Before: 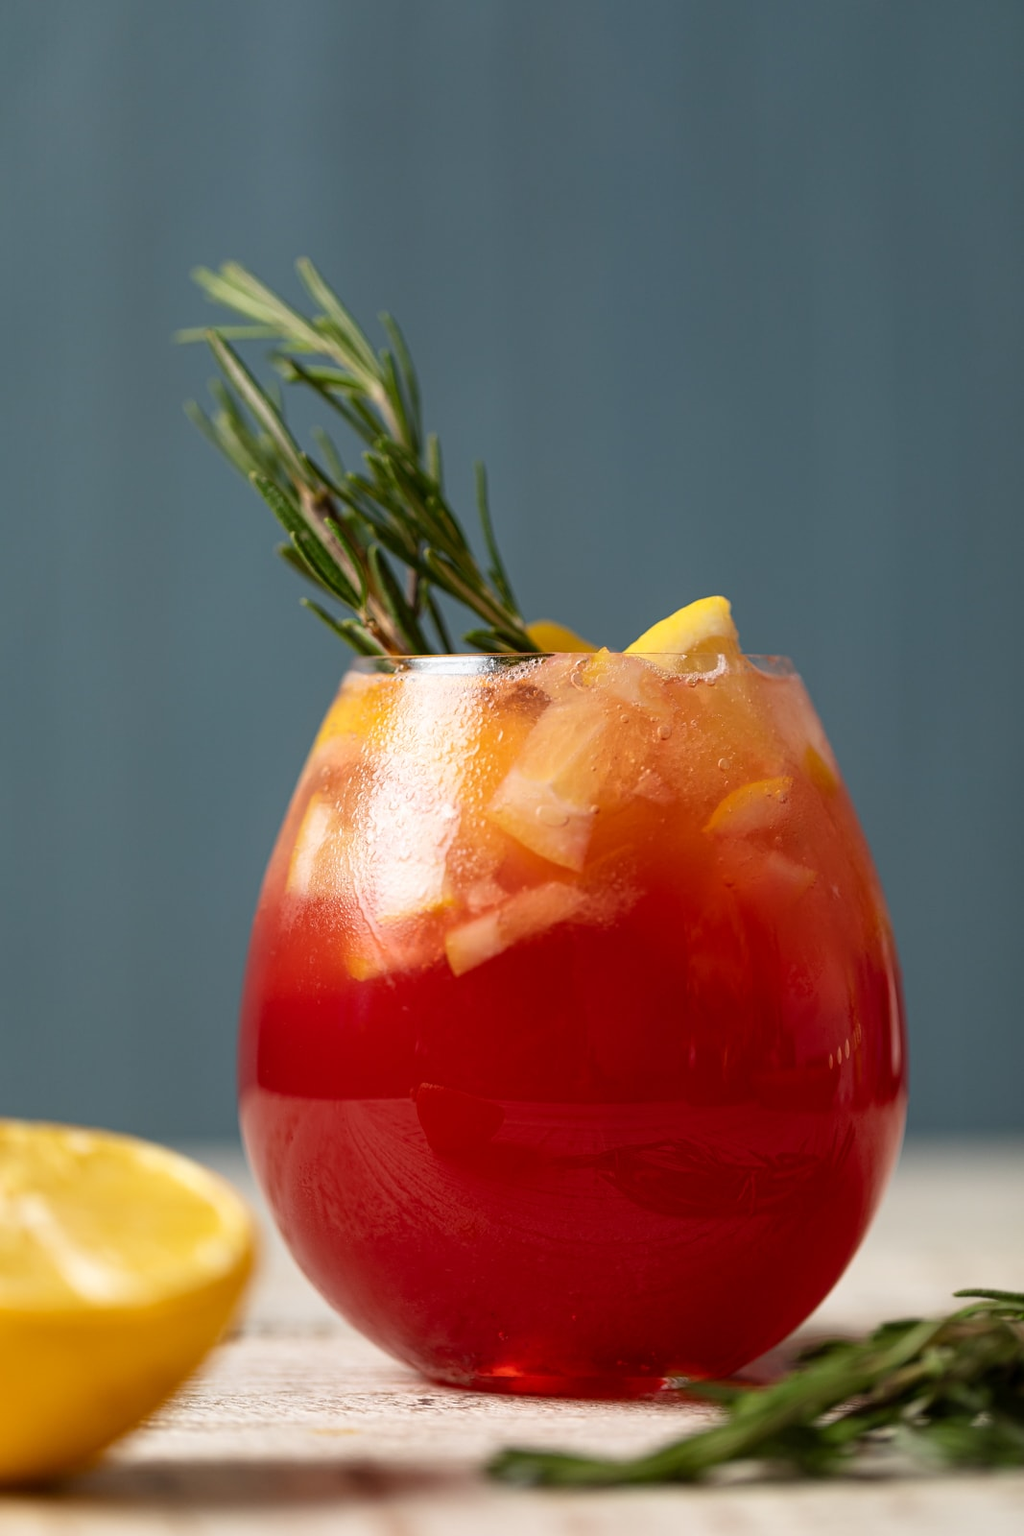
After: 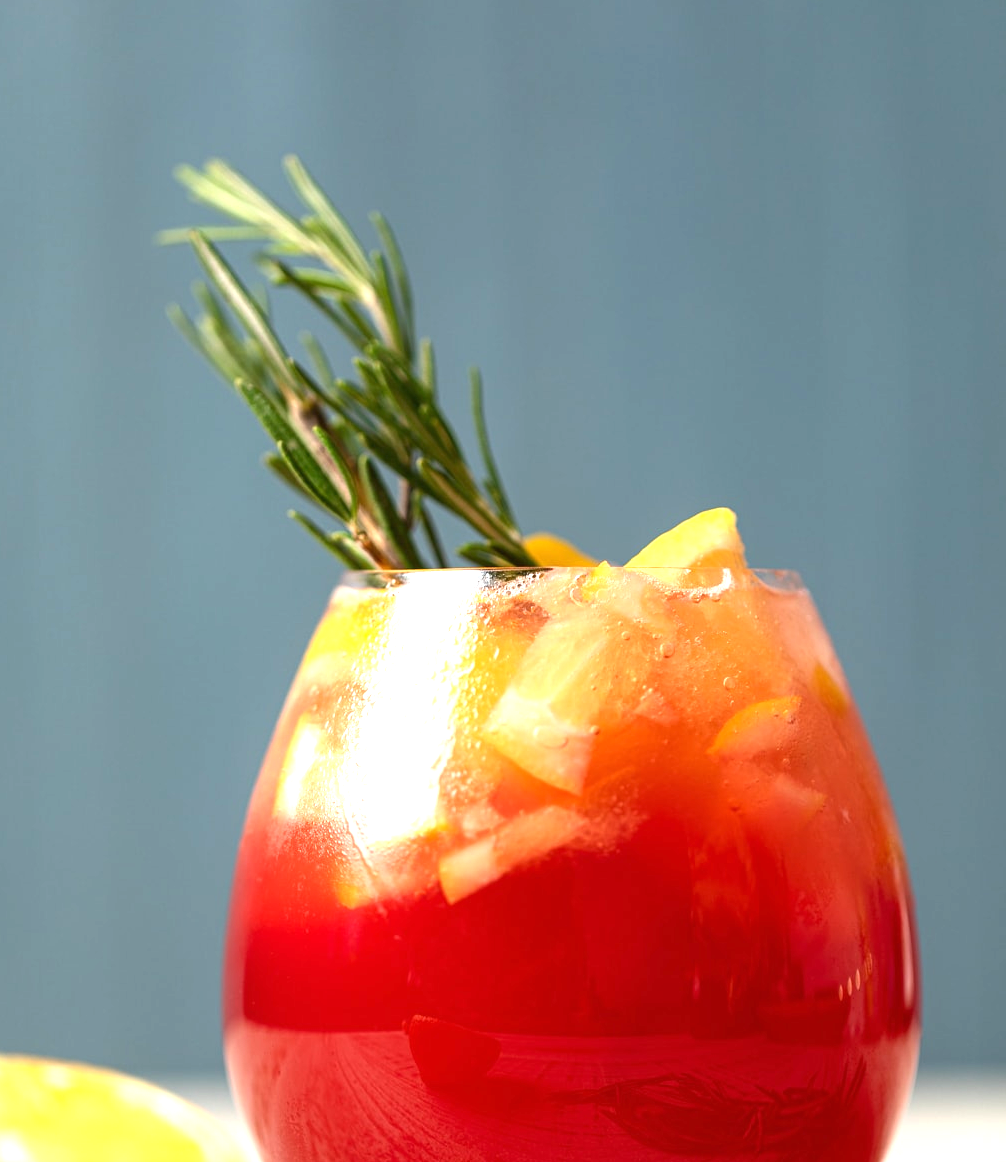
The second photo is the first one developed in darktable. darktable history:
crop: left 2.421%, top 7.113%, right 3.28%, bottom 20.253%
exposure: black level correction 0, exposure 1.095 EV, compensate exposure bias true, compensate highlight preservation false
